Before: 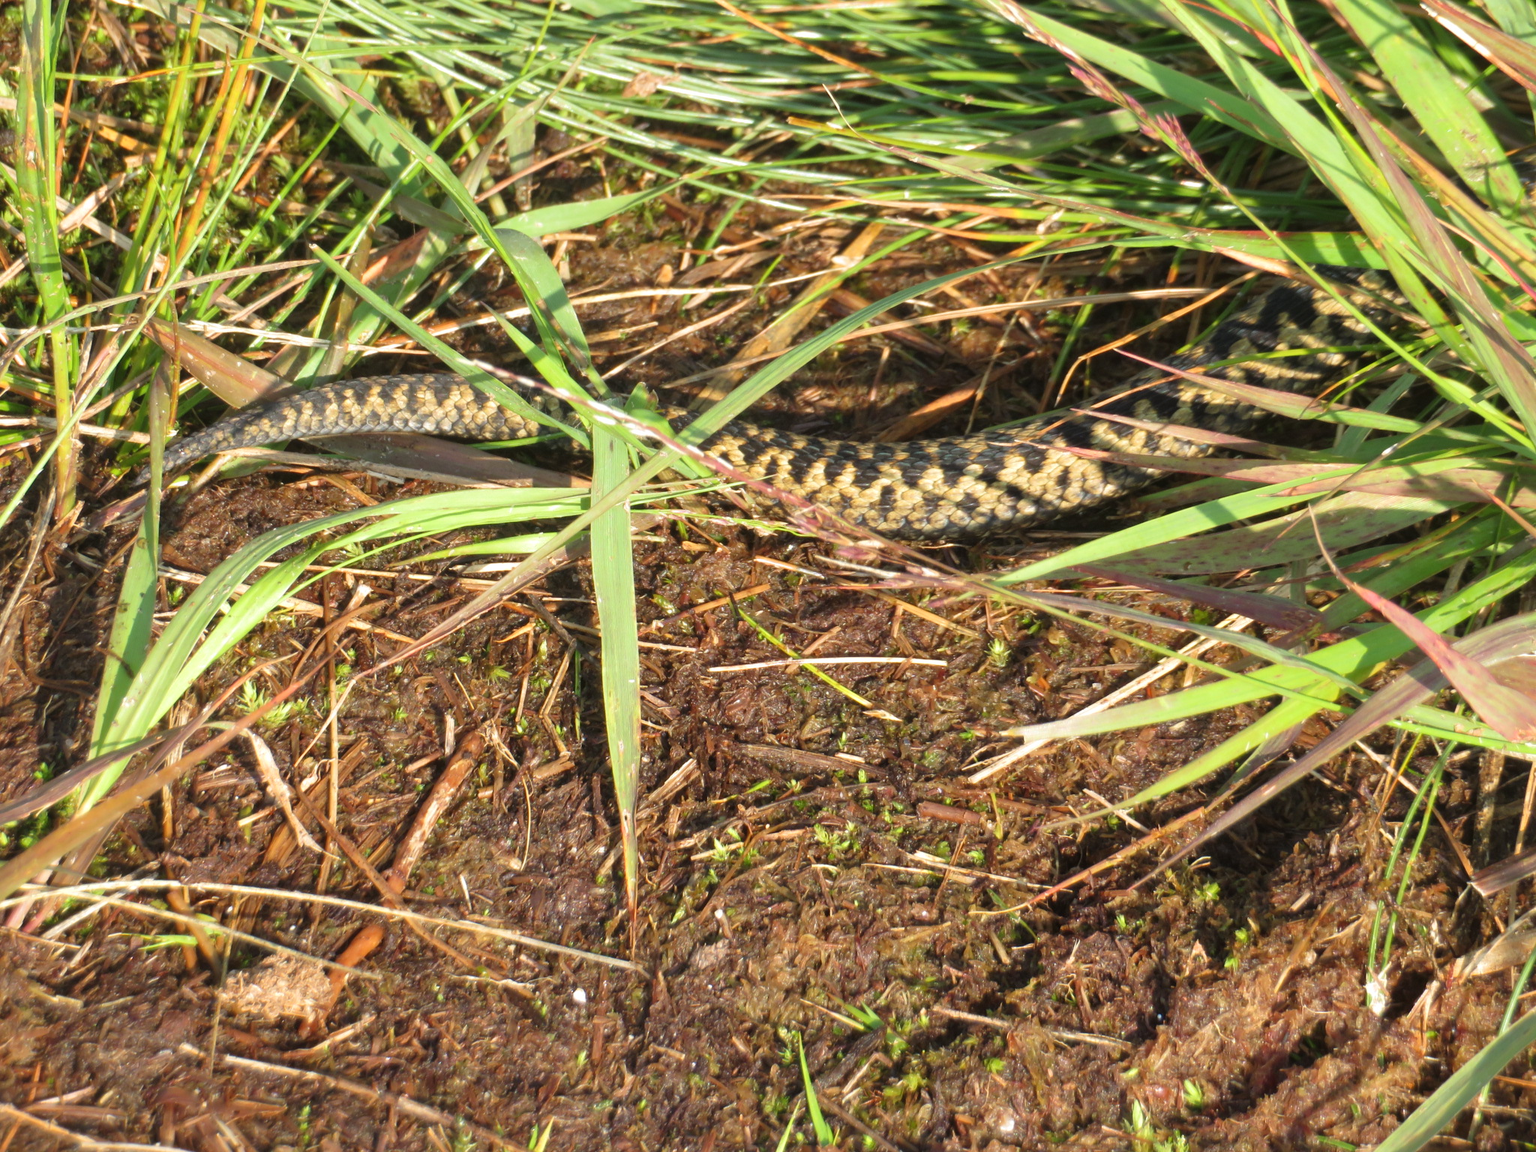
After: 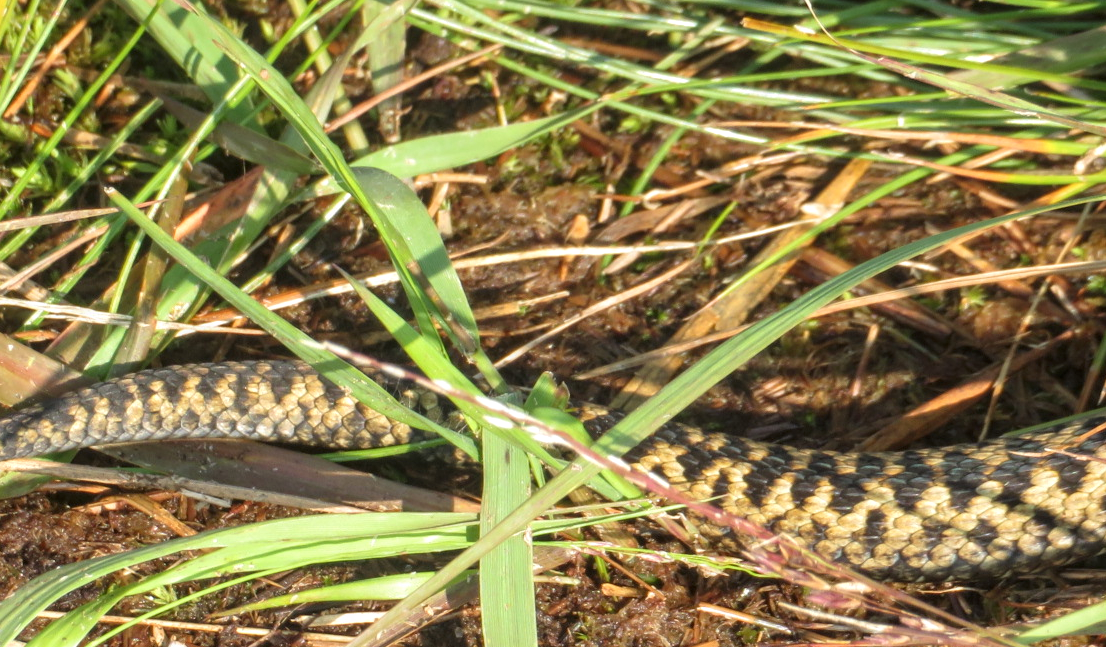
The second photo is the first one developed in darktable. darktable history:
crop: left 15.064%, top 9.032%, right 30.901%, bottom 48.792%
local contrast: on, module defaults
